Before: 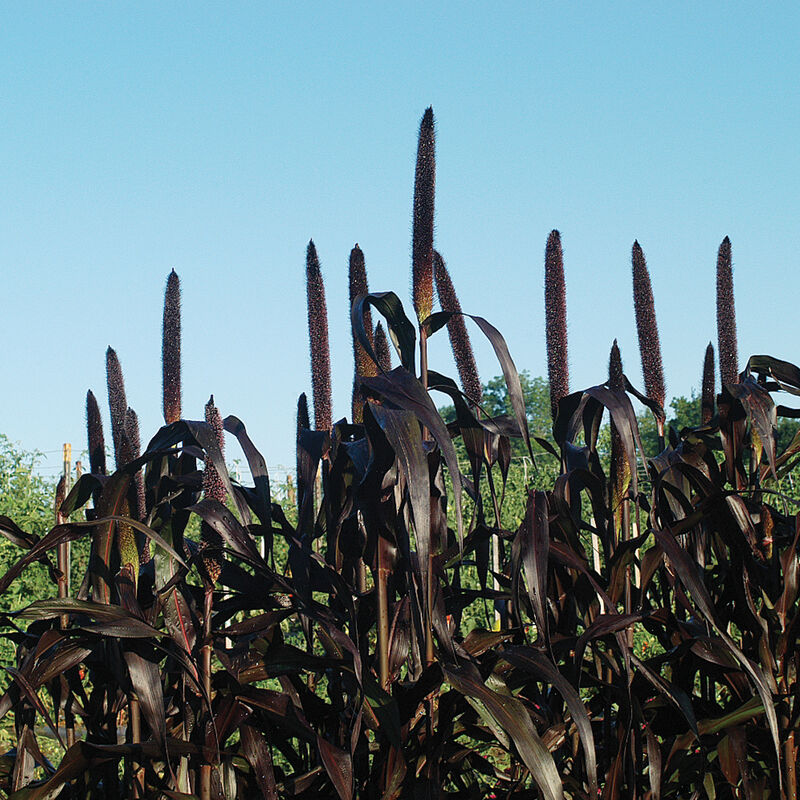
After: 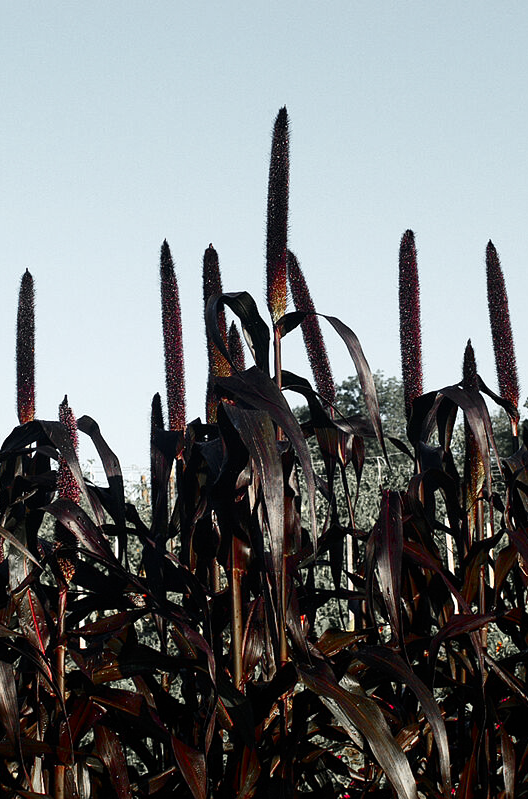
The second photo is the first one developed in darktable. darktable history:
crop and rotate: left 18.442%, right 15.508%
contrast brightness saturation: contrast 0.2, brightness -0.11, saturation 0.1
exposure: black level correction 0.001, exposure 0.191 EV, compensate highlight preservation false
color zones: curves: ch1 [(0, 0.638) (0.193, 0.442) (0.286, 0.15) (0.429, 0.14) (0.571, 0.142) (0.714, 0.154) (0.857, 0.175) (1, 0.638)]
